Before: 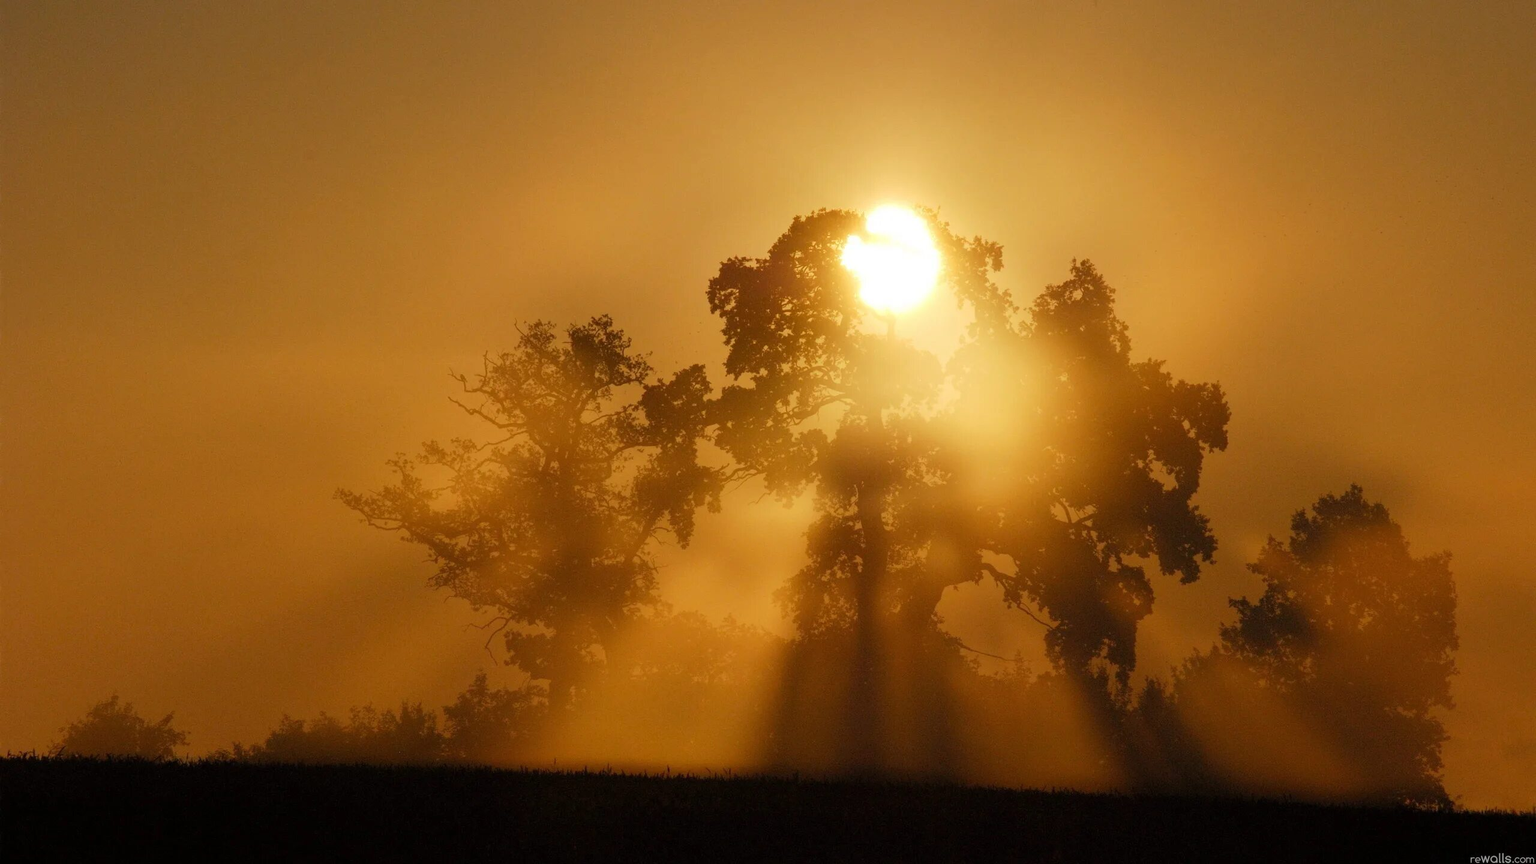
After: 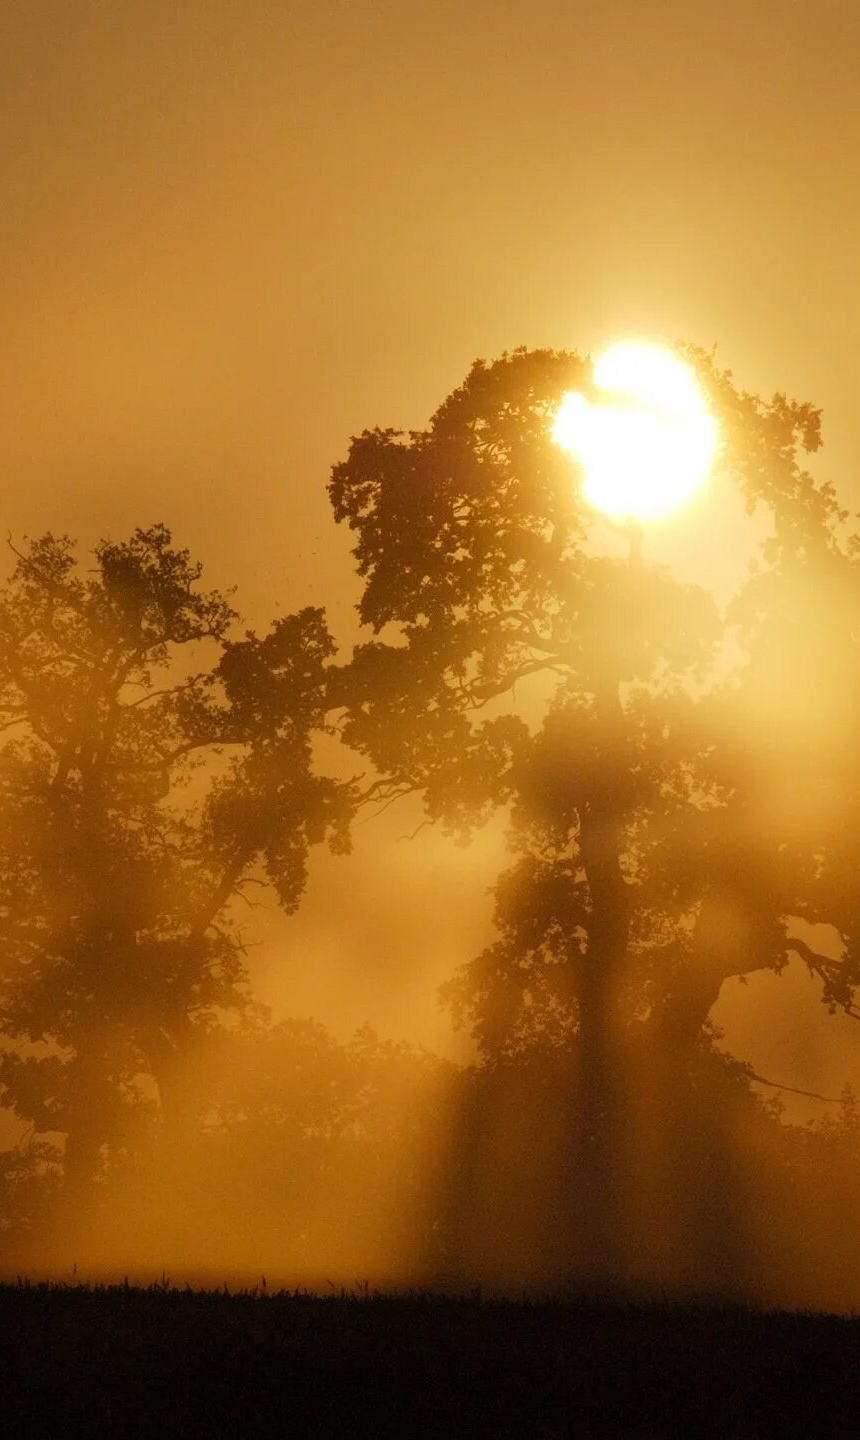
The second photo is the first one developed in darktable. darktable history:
crop: left 33.235%, right 33.143%
